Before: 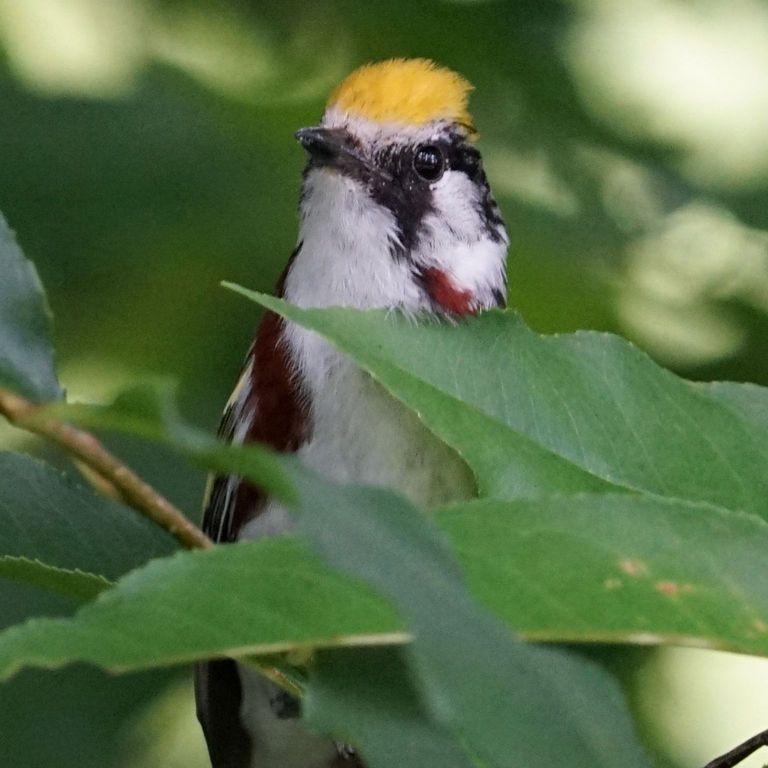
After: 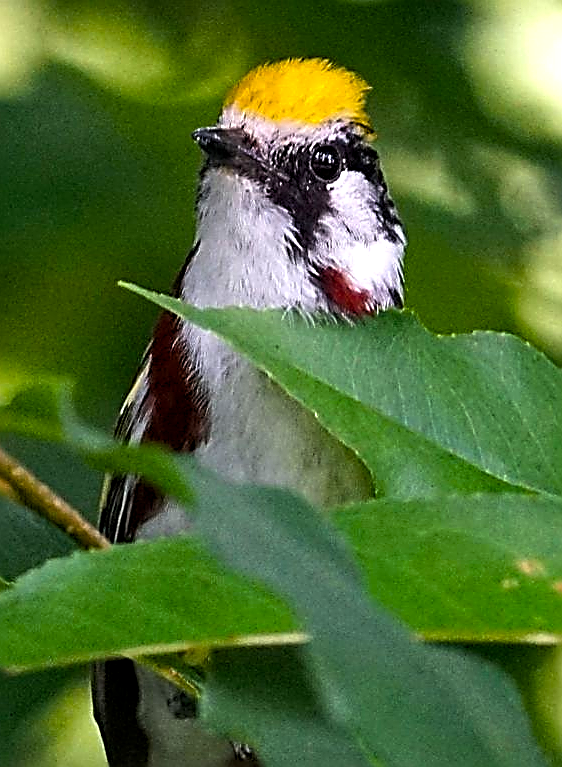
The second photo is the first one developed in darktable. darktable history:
local contrast: highlights 105%, shadows 100%, detail 119%, midtone range 0.2
color balance rgb: perceptual saturation grading › global saturation 36.733%, perceptual brilliance grading › global brilliance 14.522%, perceptual brilliance grading › shadows -34.395%, global vibrance 20%
shadows and highlights: soften with gaussian
crop: left 13.444%, top 0%, right 13.35%
sharpen: amount 1.873
